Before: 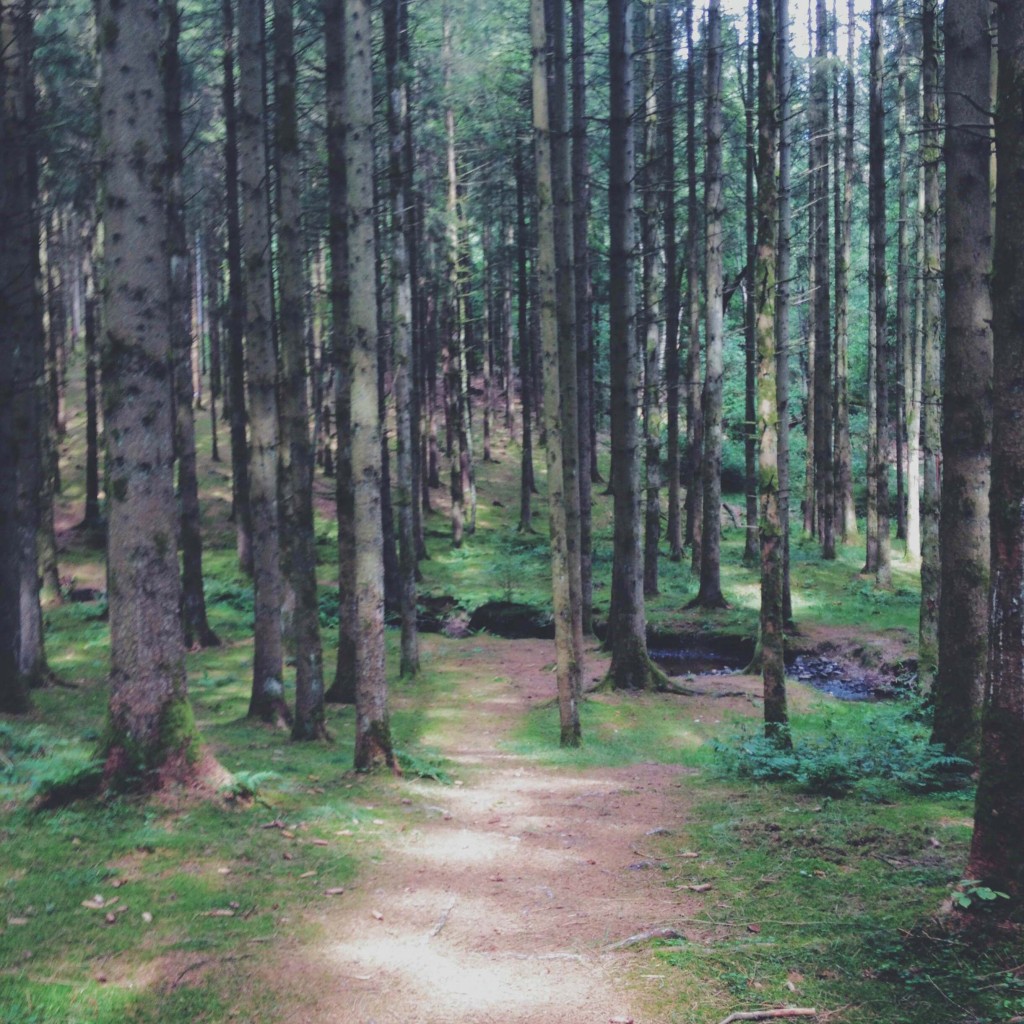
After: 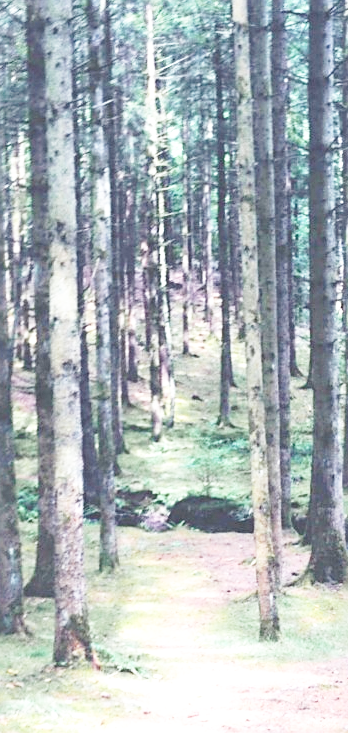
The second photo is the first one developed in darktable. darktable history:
exposure: black level correction 0, exposure 1.2 EV, compensate highlight preservation false
crop and rotate: left 29.416%, top 10.404%, right 36.542%, bottom 17.945%
sharpen: on, module defaults
color zones: curves: ch1 [(0.29, 0.492) (0.373, 0.185) (0.509, 0.481)]; ch2 [(0.25, 0.462) (0.749, 0.457)]
base curve: curves: ch0 [(0, 0) (0.005, 0.002) (0.15, 0.3) (0.4, 0.7) (0.75, 0.95) (1, 1)], preserve colors none
